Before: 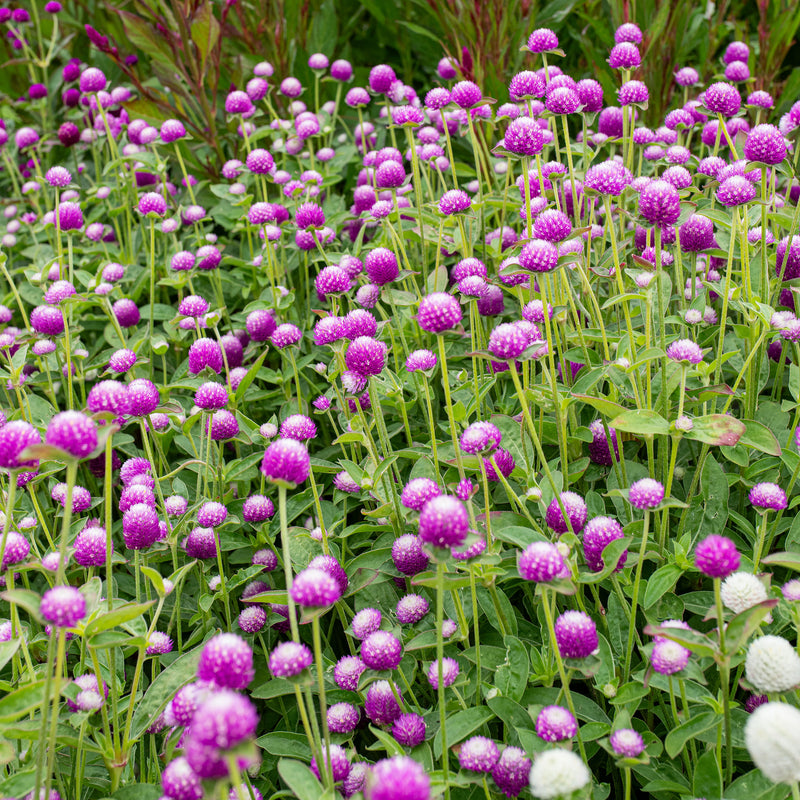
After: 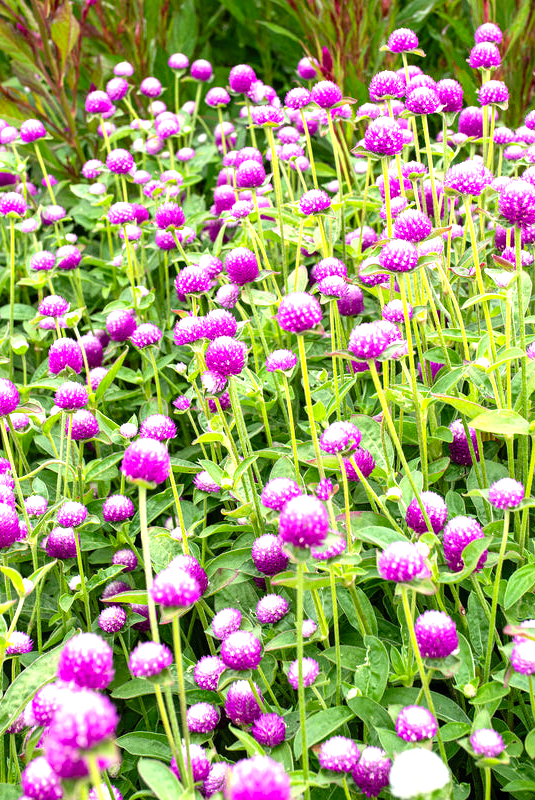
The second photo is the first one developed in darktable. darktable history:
levels: levels [0, 0.374, 0.749]
crop and rotate: left 17.592%, right 15.465%
